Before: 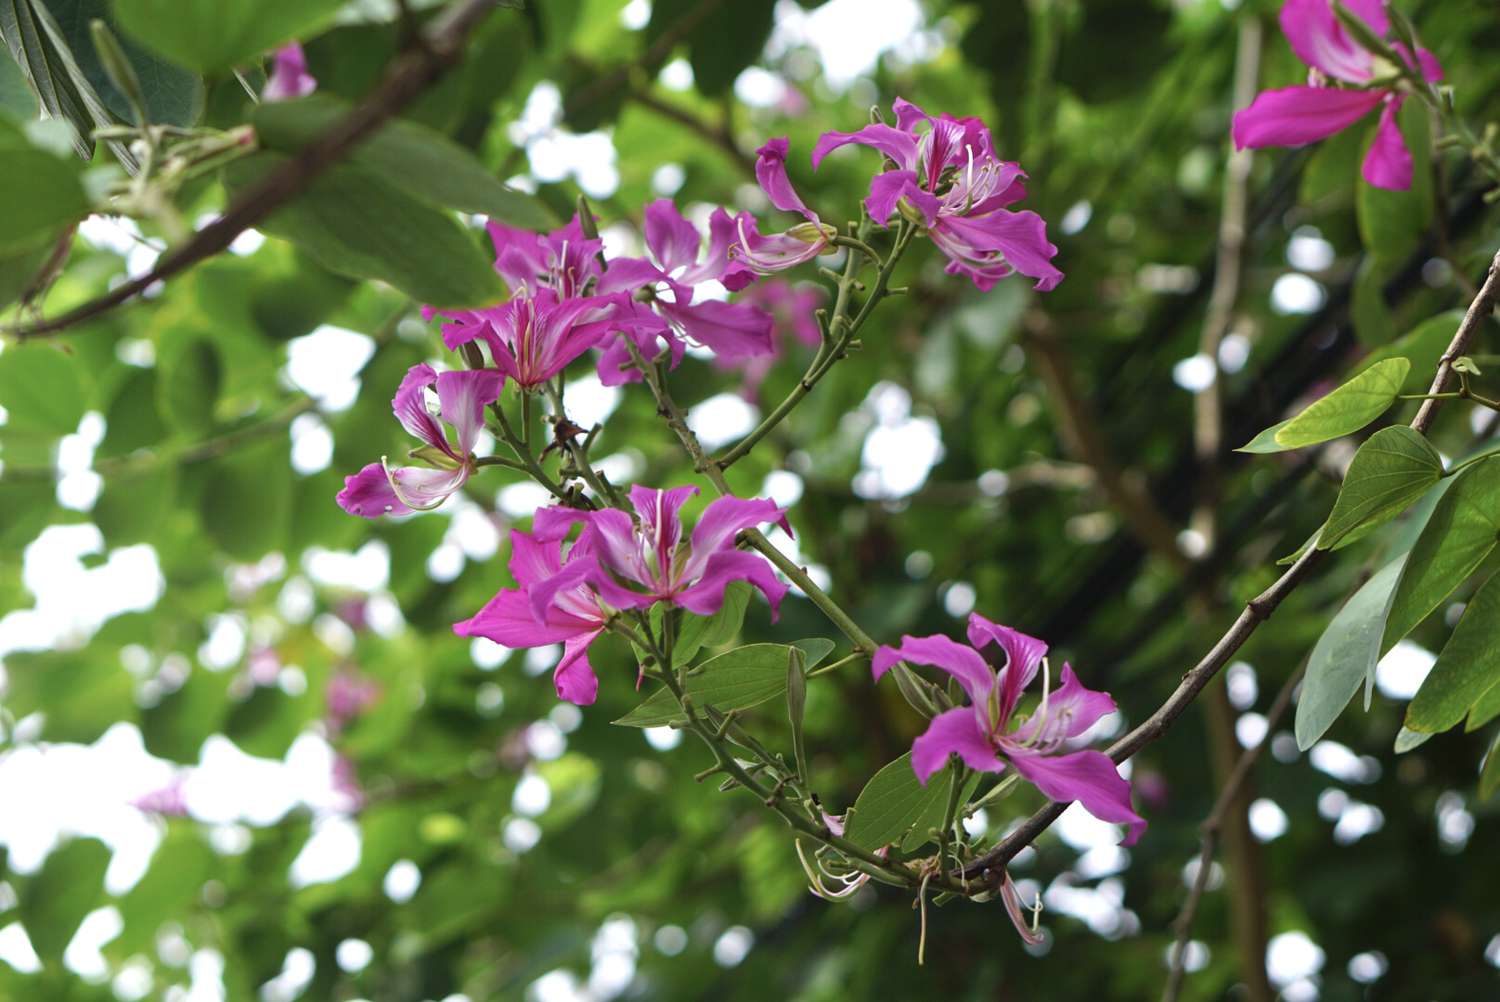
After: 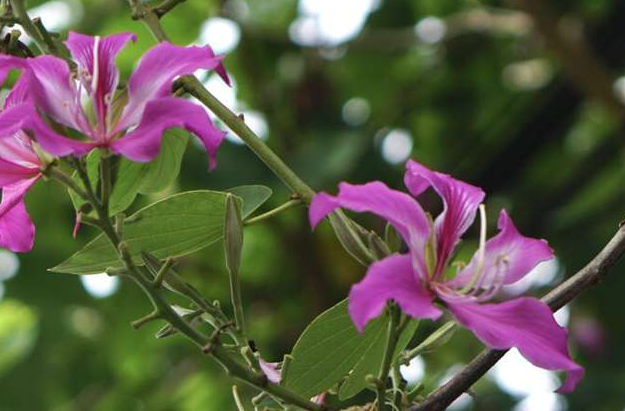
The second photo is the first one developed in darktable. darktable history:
crop: left 37.595%, top 45.285%, right 20.731%, bottom 13.654%
